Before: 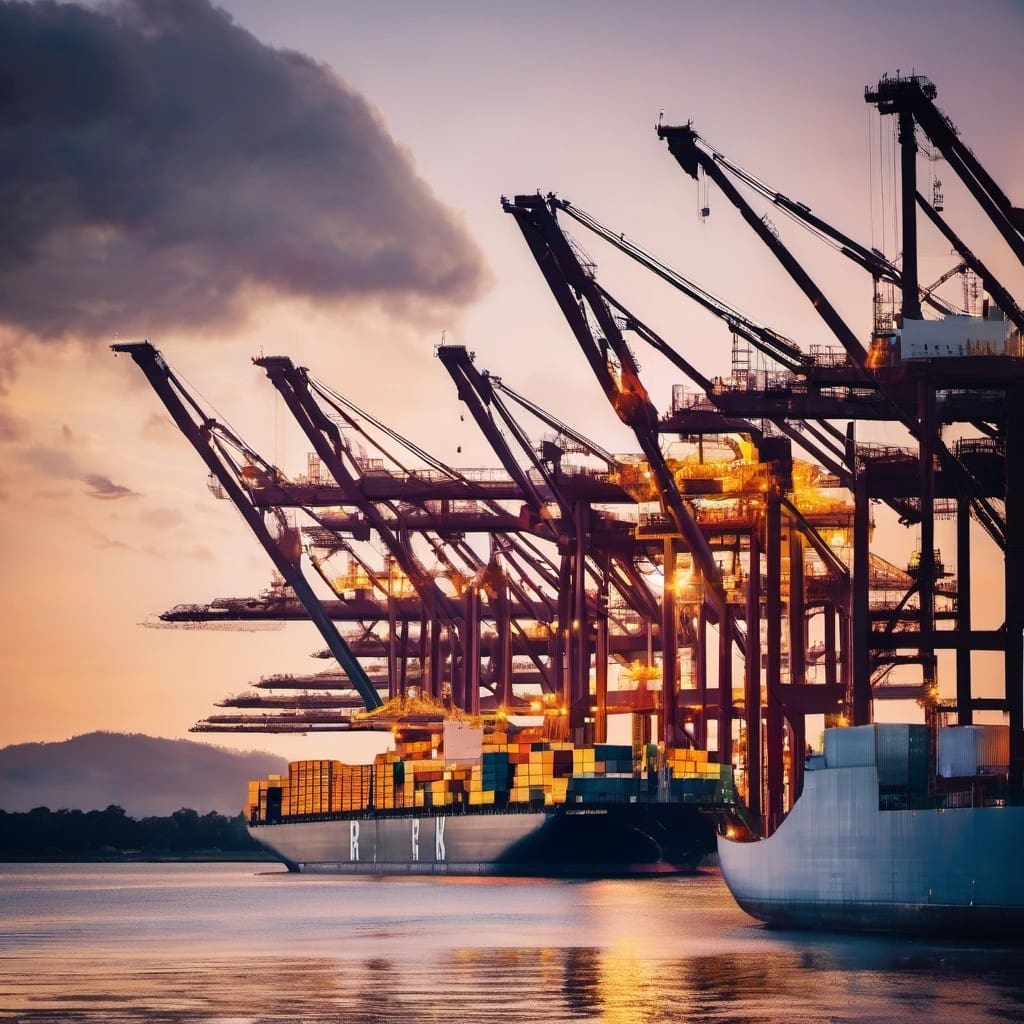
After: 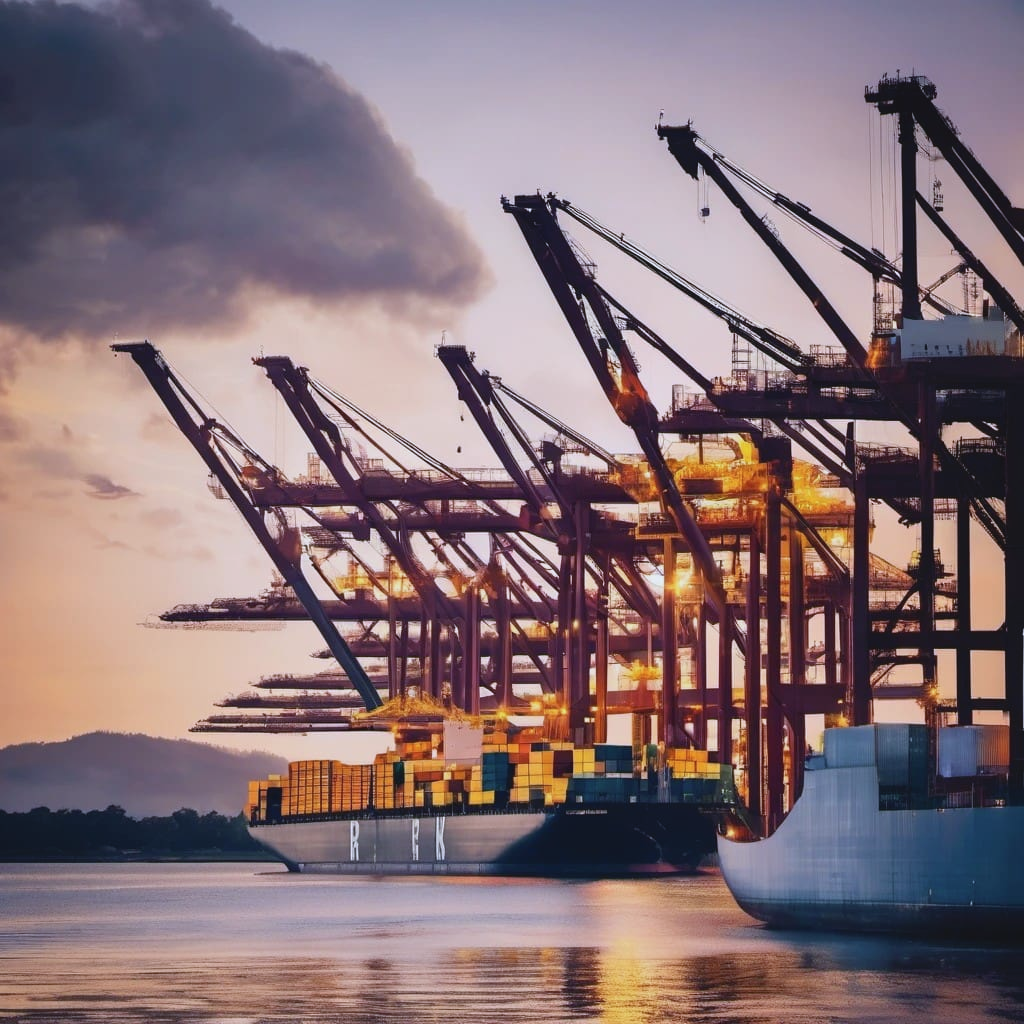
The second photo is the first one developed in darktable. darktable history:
white balance: red 0.954, blue 1.079
exposure: exposure 0.02 EV, compensate highlight preservation false
contrast brightness saturation: contrast -0.1, saturation -0.1
